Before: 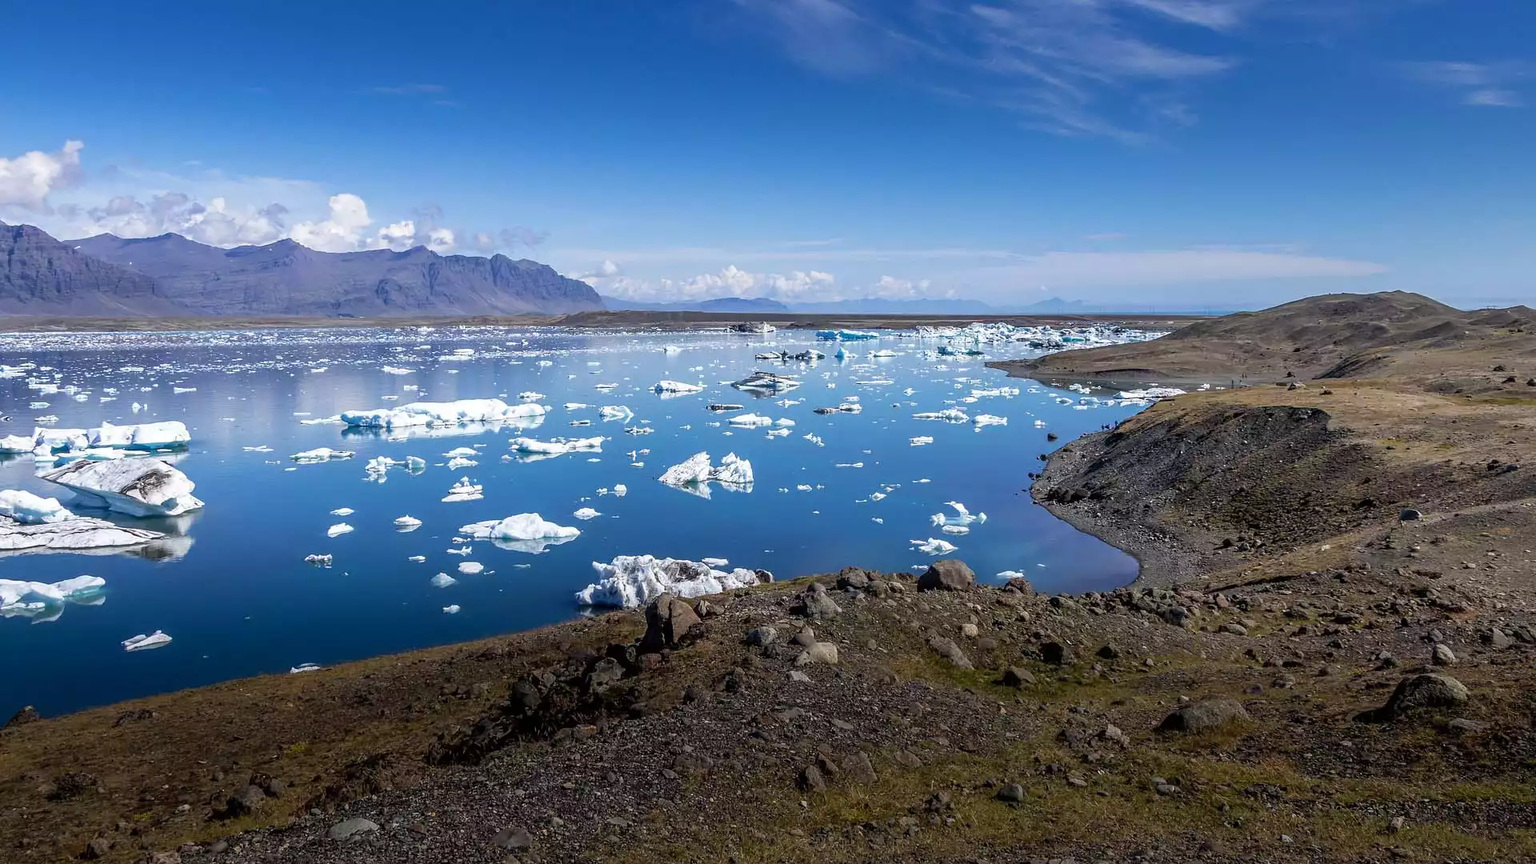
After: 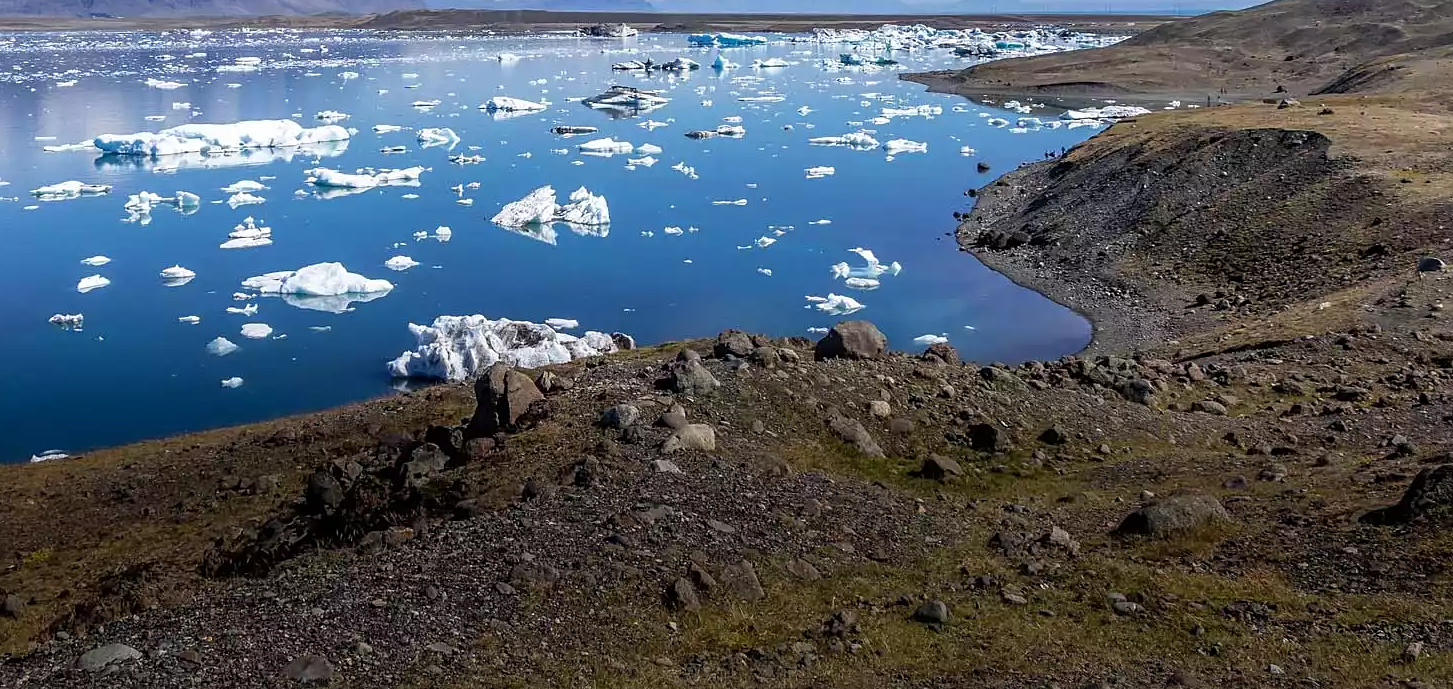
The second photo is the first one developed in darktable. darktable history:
crop and rotate: left 17.299%, top 35.115%, right 7.015%, bottom 1.024%
exposure: compensate highlight preservation false
sharpen: amount 0.2
